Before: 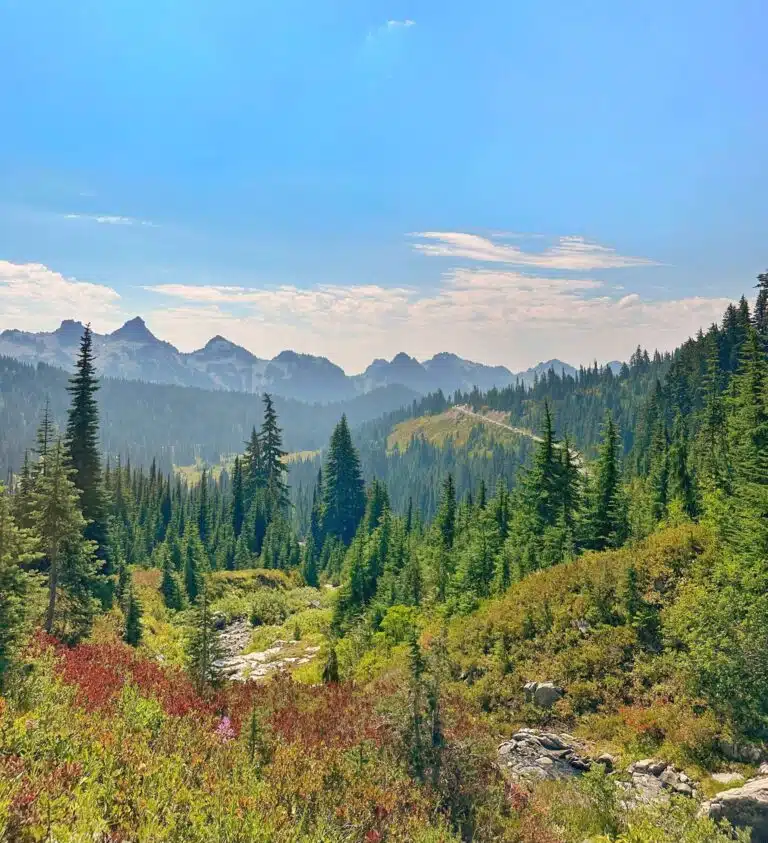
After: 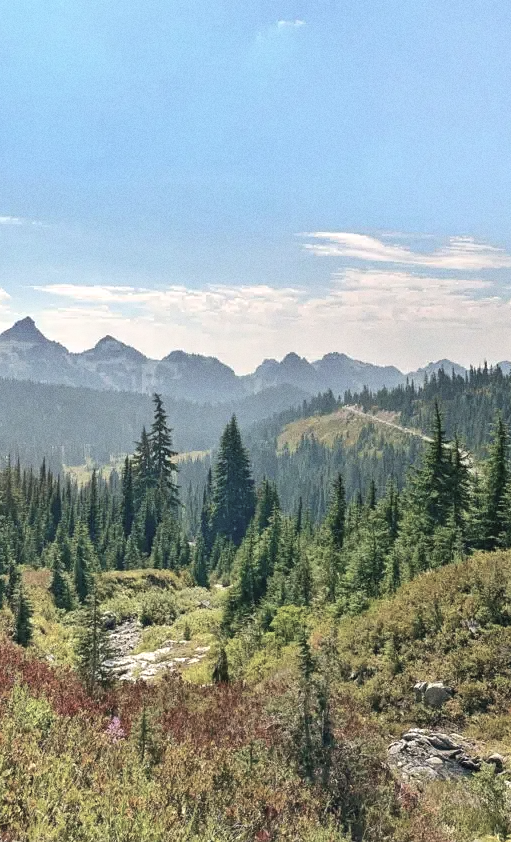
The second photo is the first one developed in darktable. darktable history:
crop and rotate: left 14.385%, right 18.948%
grain: coarseness 0.09 ISO
contrast brightness saturation: contrast -0.05, saturation -0.41
tone equalizer: -8 EV -0.417 EV, -7 EV -0.389 EV, -6 EV -0.333 EV, -5 EV -0.222 EV, -3 EV 0.222 EV, -2 EV 0.333 EV, -1 EV 0.389 EV, +0 EV 0.417 EV, edges refinement/feathering 500, mask exposure compensation -1.57 EV, preserve details no
